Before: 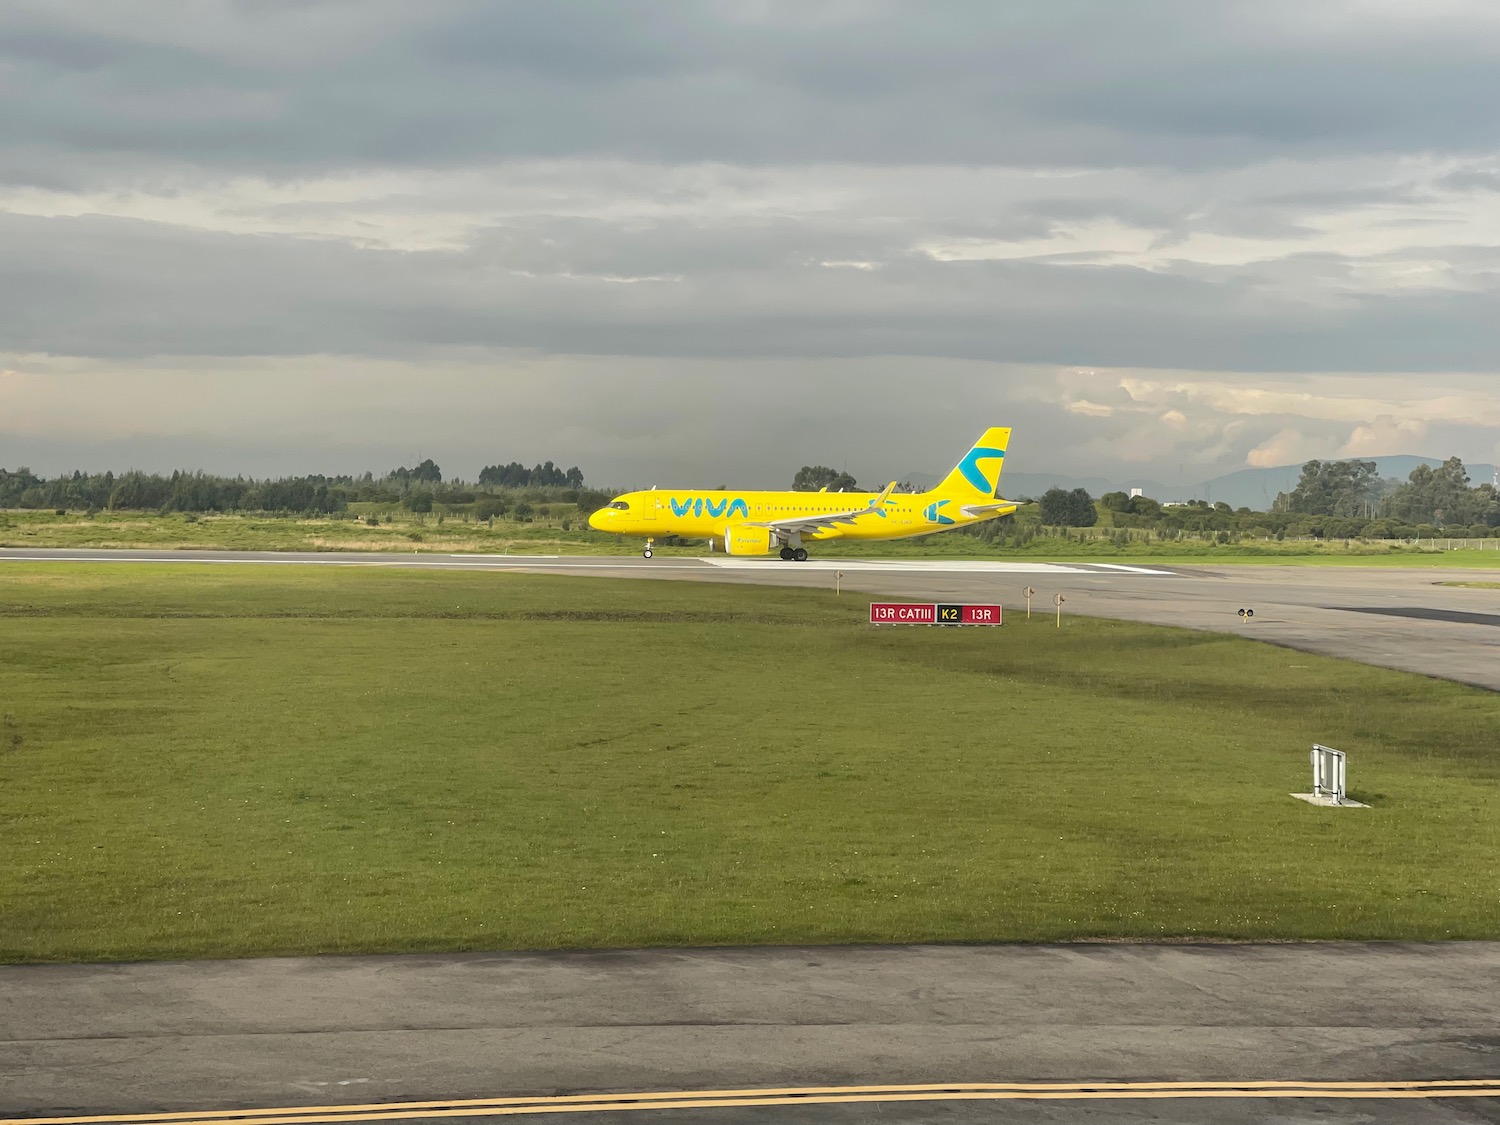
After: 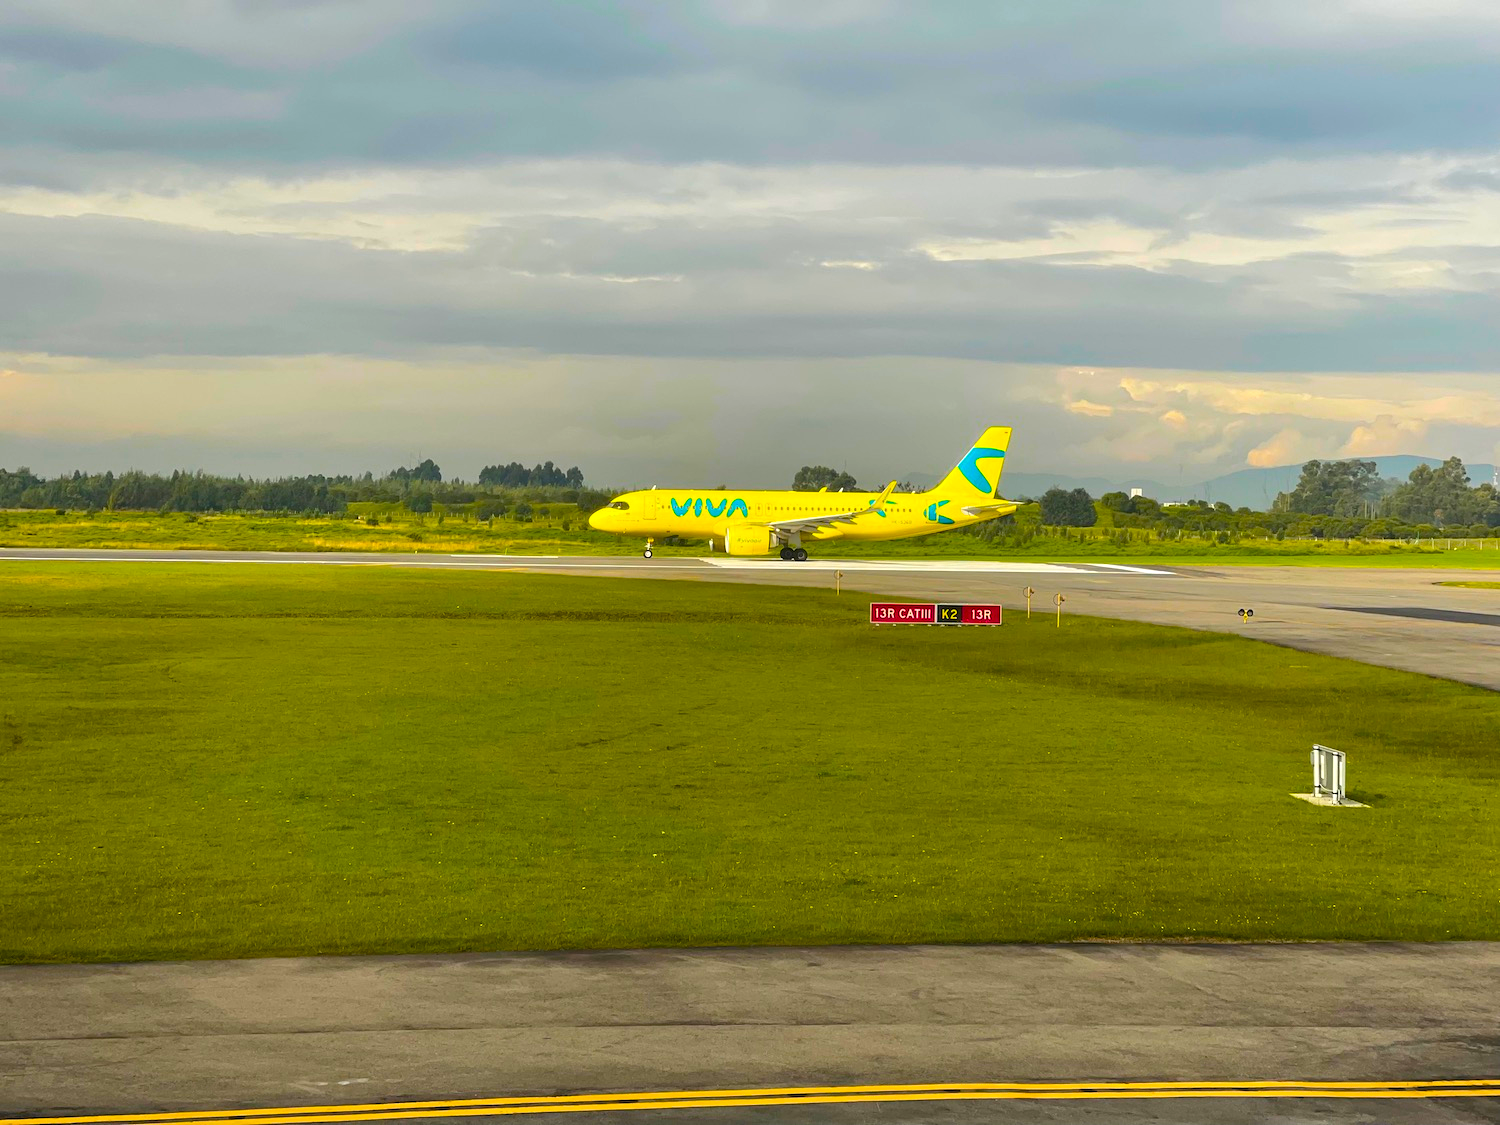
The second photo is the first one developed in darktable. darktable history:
white balance: emerald 1
color balance rgb: perceptual saturation grading › global saturation 100%
color balance: contrast 10%
